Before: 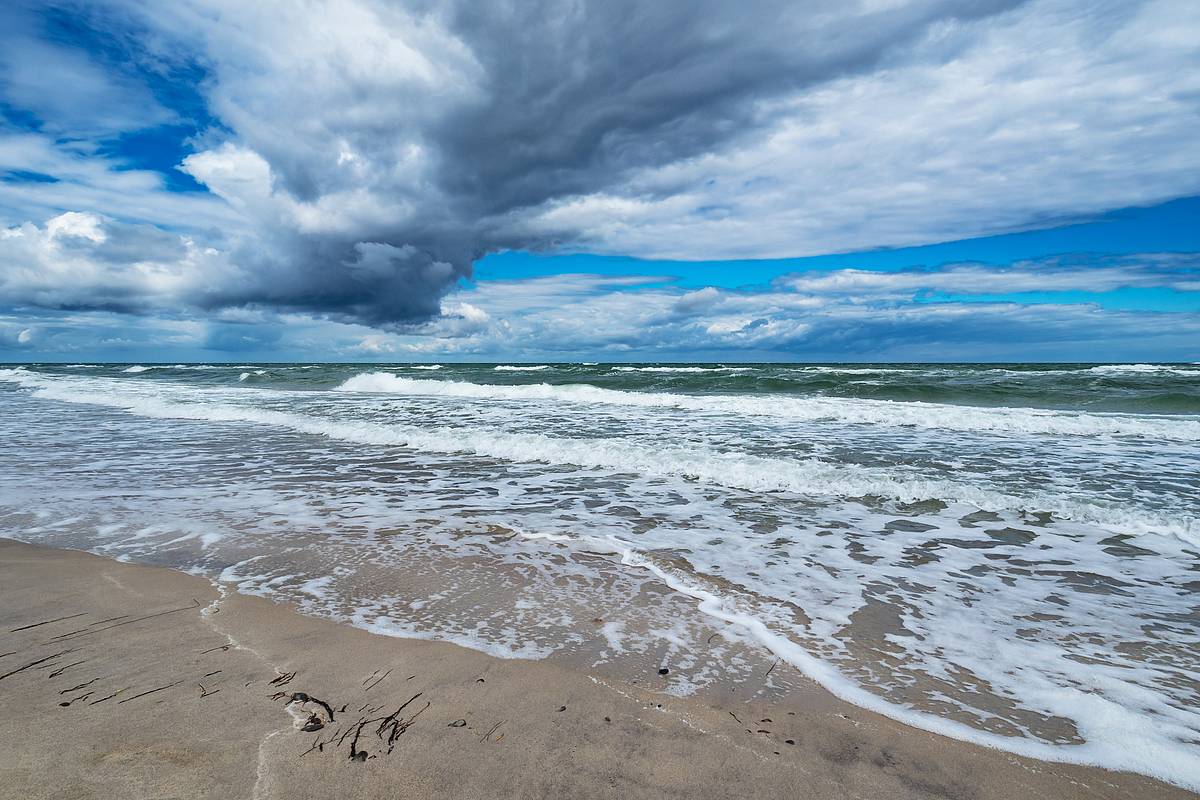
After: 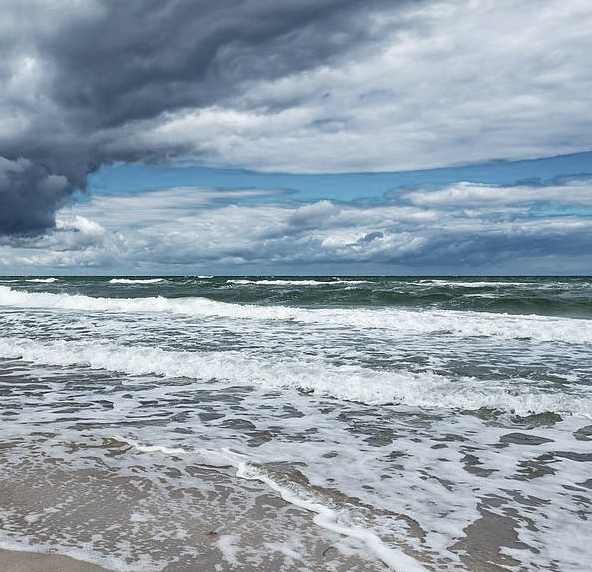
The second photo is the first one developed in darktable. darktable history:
color balance rgb: perceptual saturation grading › global saturation 20.271%, perceptual saturation grading › highlights -19.685%, perceptual saturation grading › shadows 29.56%, global vibrance 11.193%
crop: left 32.132%, top 10.953%, right 18.471%, bottom 17.501%
color correction: highlights b* -0.034, saturation 0.509
local contrast: highlights 106%, shadows 102%, detail 120%, midtone range 0.2
